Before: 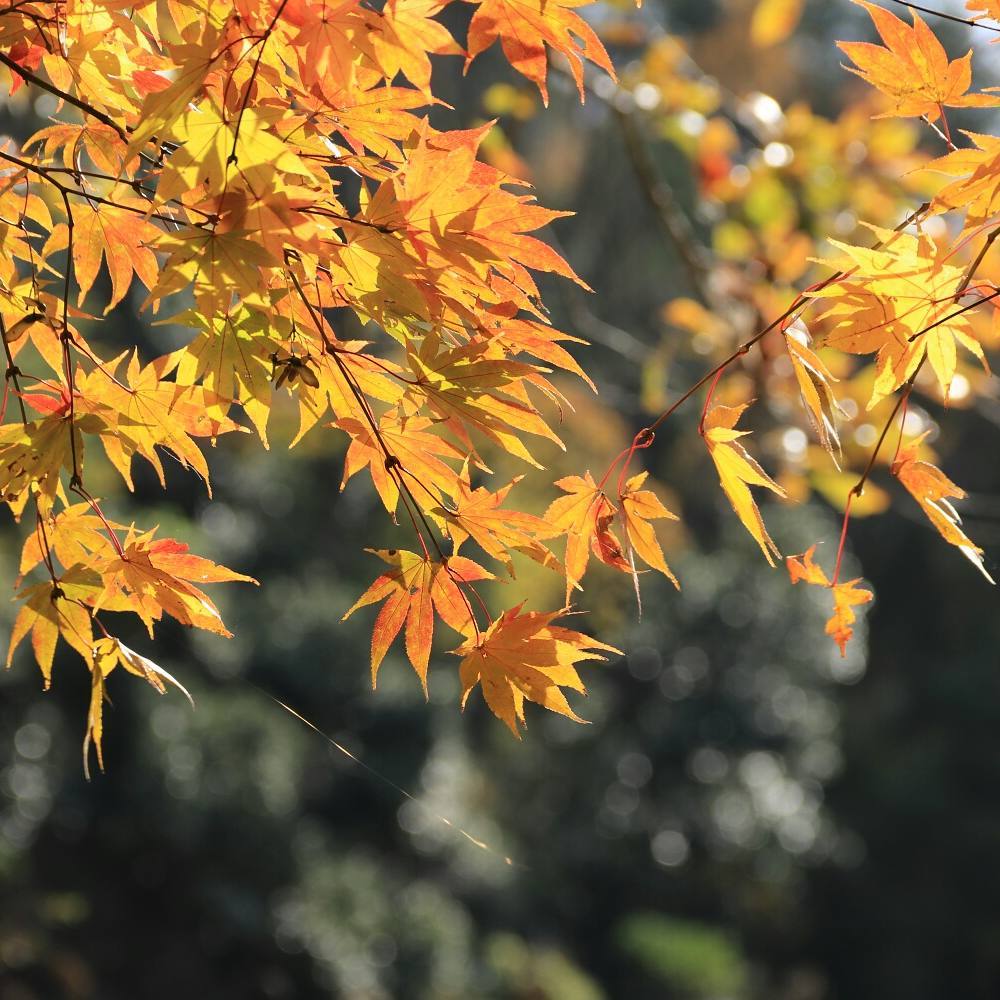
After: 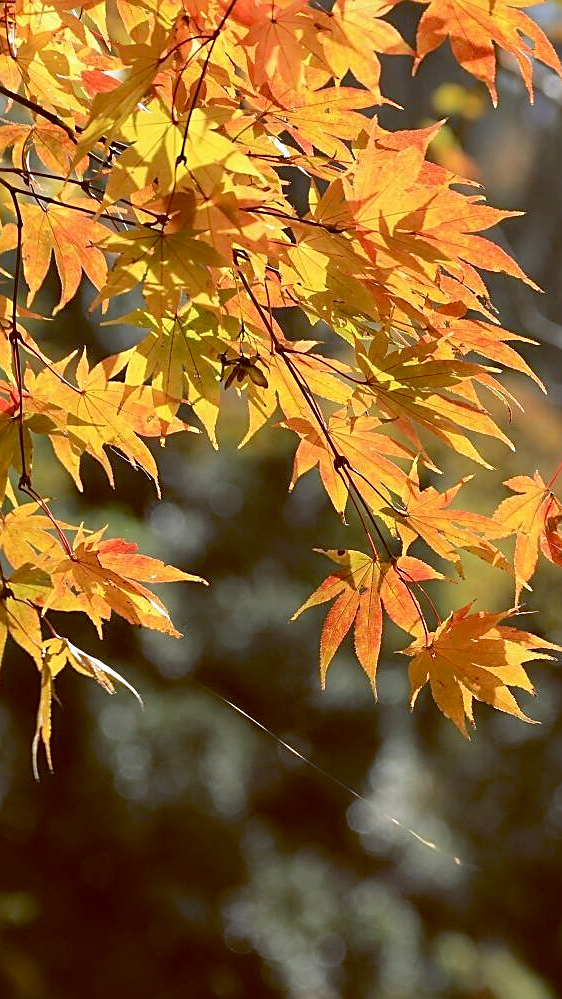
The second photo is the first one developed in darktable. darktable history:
color balance: lift [1, 1.015, 1.004, 0.985], gamma [1, 0.958, 0.971, 1.042], gain [1, 0.956, 0.977, 1.044]
crop: left 5.114%, right 38.589%
sharpen: on, module defaults
